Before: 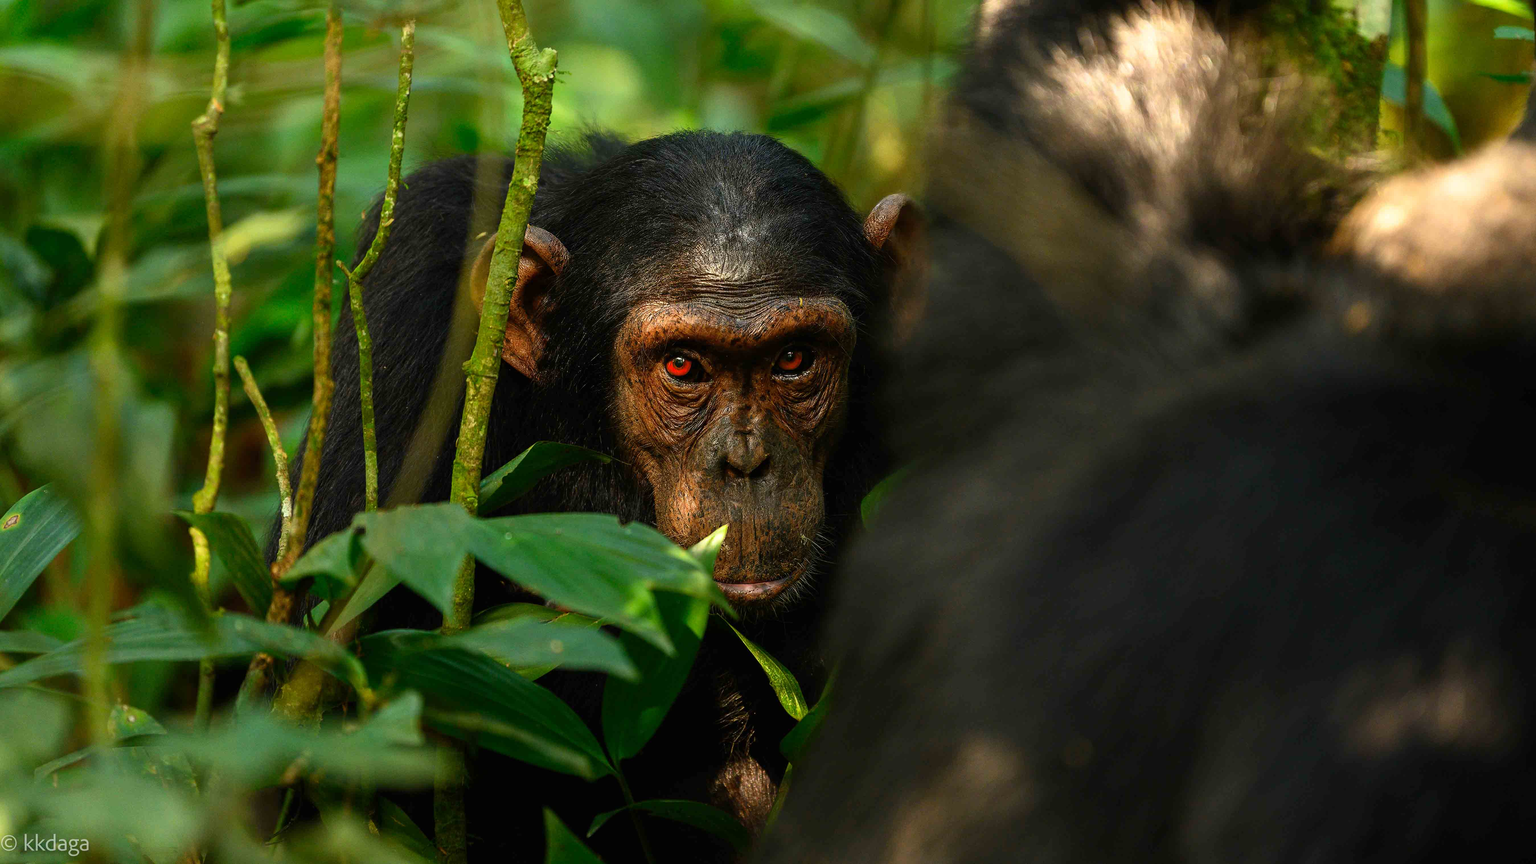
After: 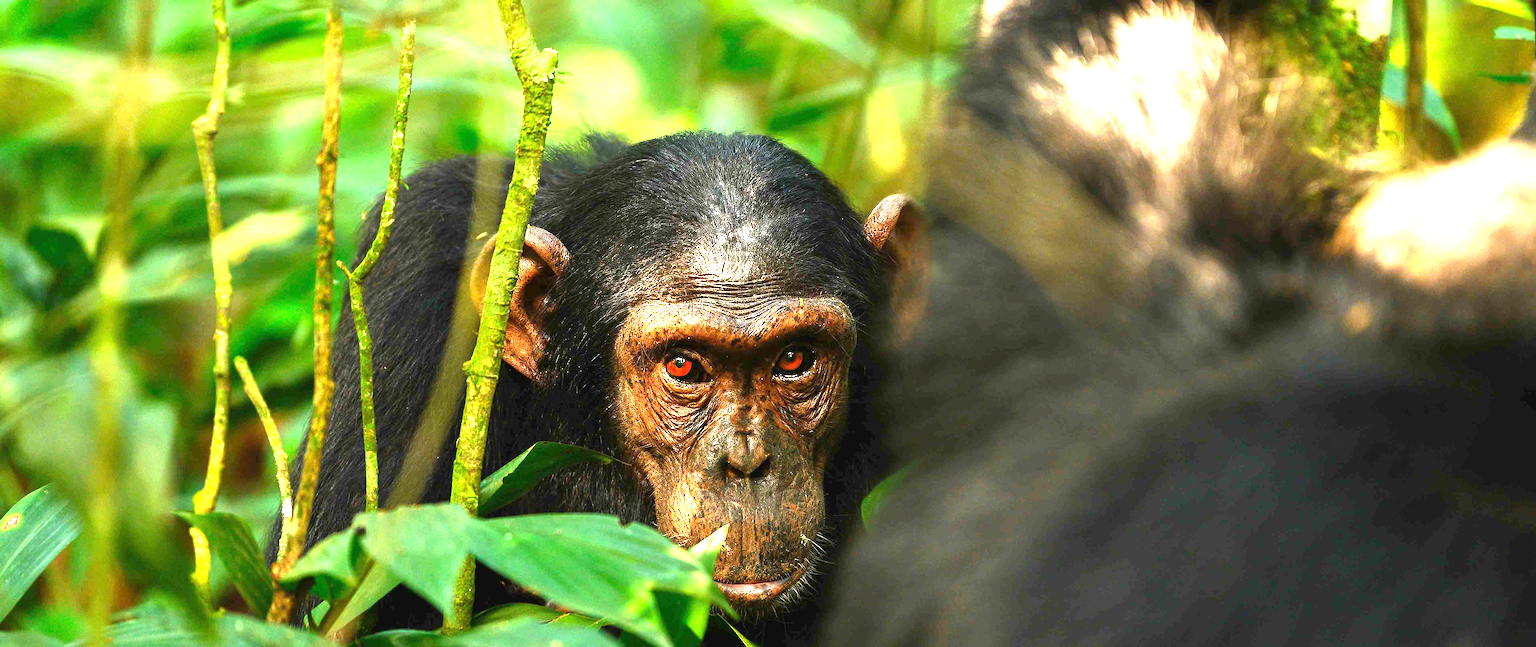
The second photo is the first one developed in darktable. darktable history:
crop: bottom 24.988%
exposure: black level correction 0, exposure 1.1 EV, compensate exposure bias true, compensate highlight preservation false
